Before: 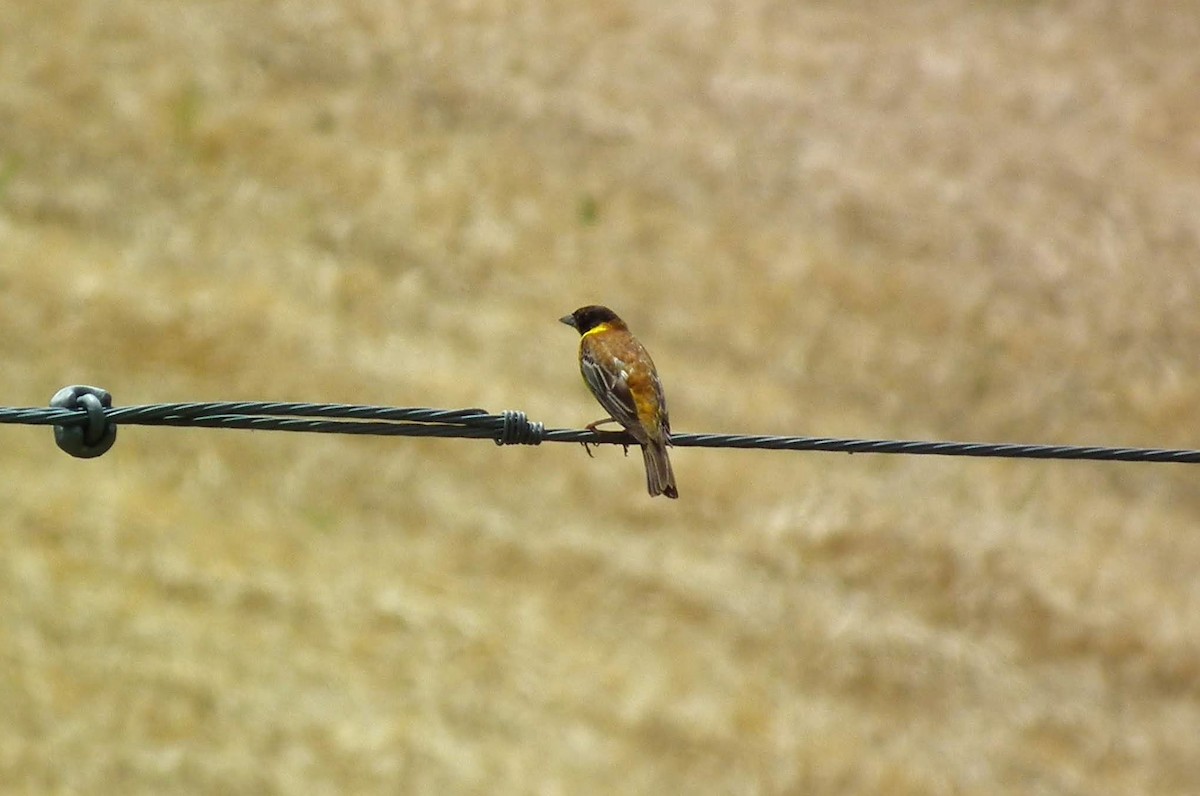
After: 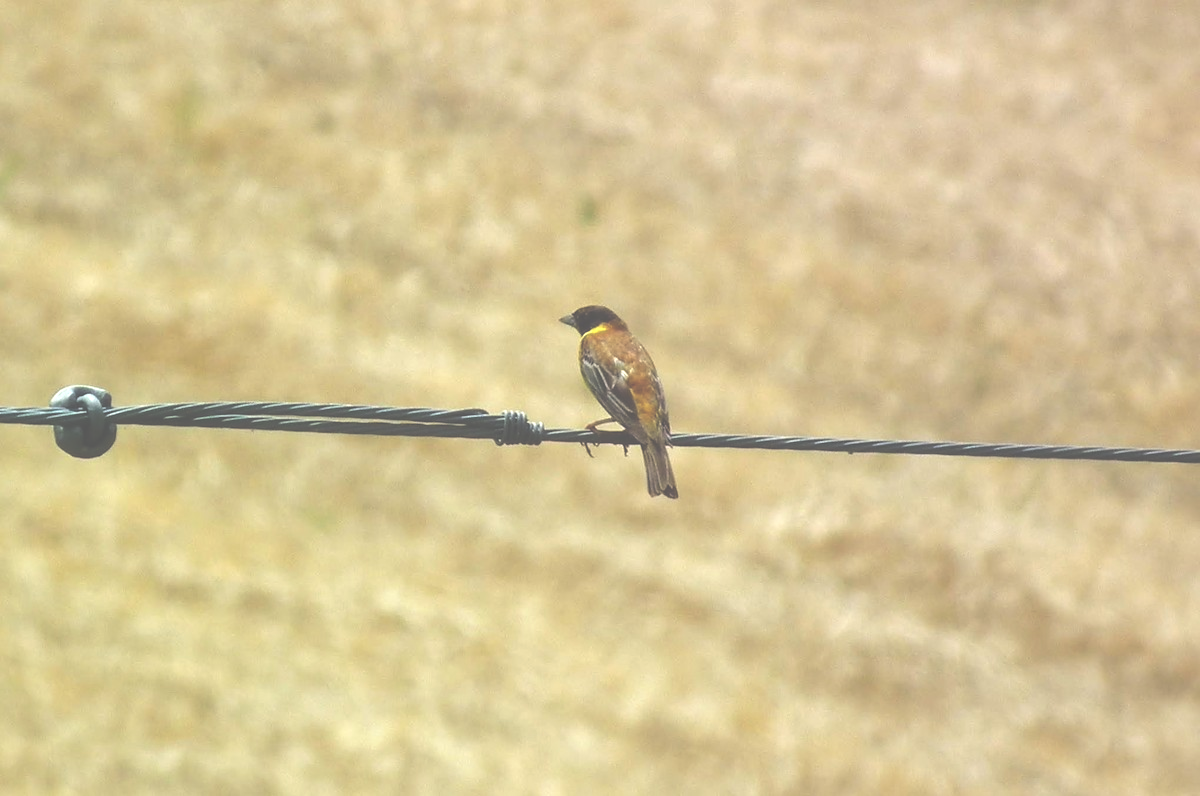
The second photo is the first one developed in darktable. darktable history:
exposure: black level correction -0.072, exposure 0.503 EV, compensate exposure bias true, compensate highlight preservation false
